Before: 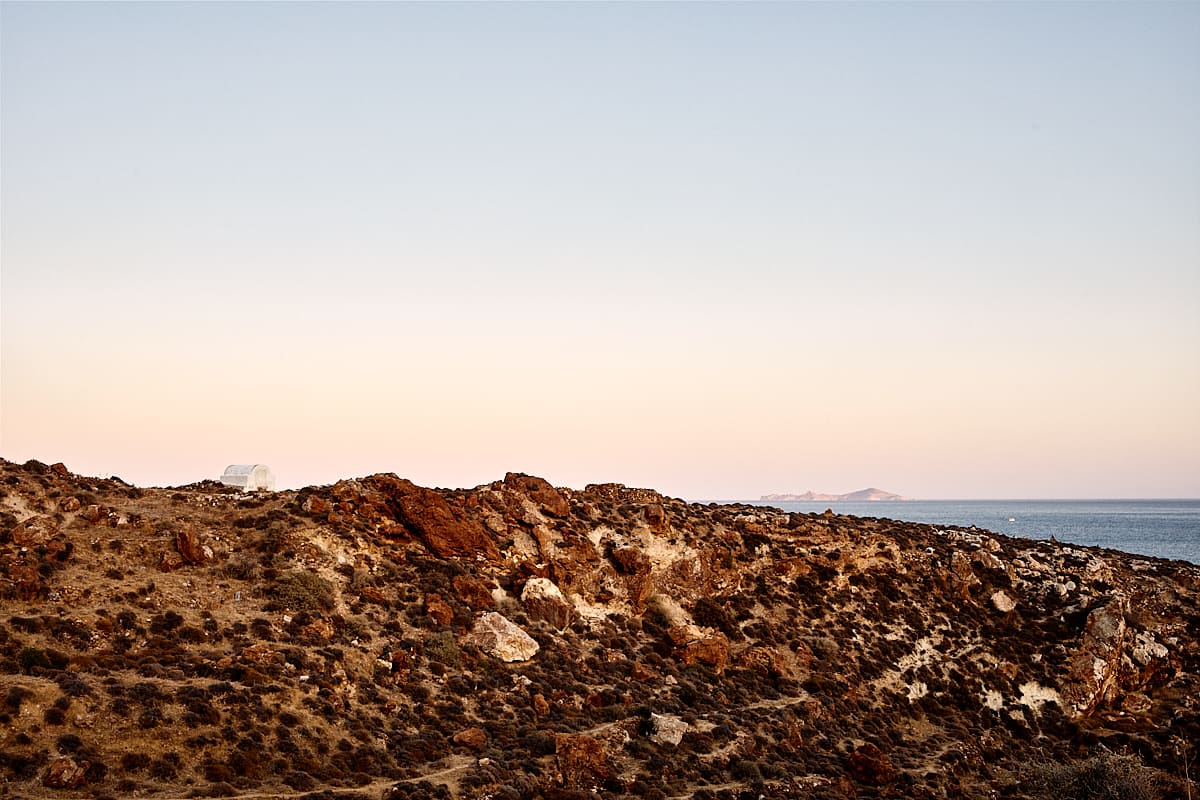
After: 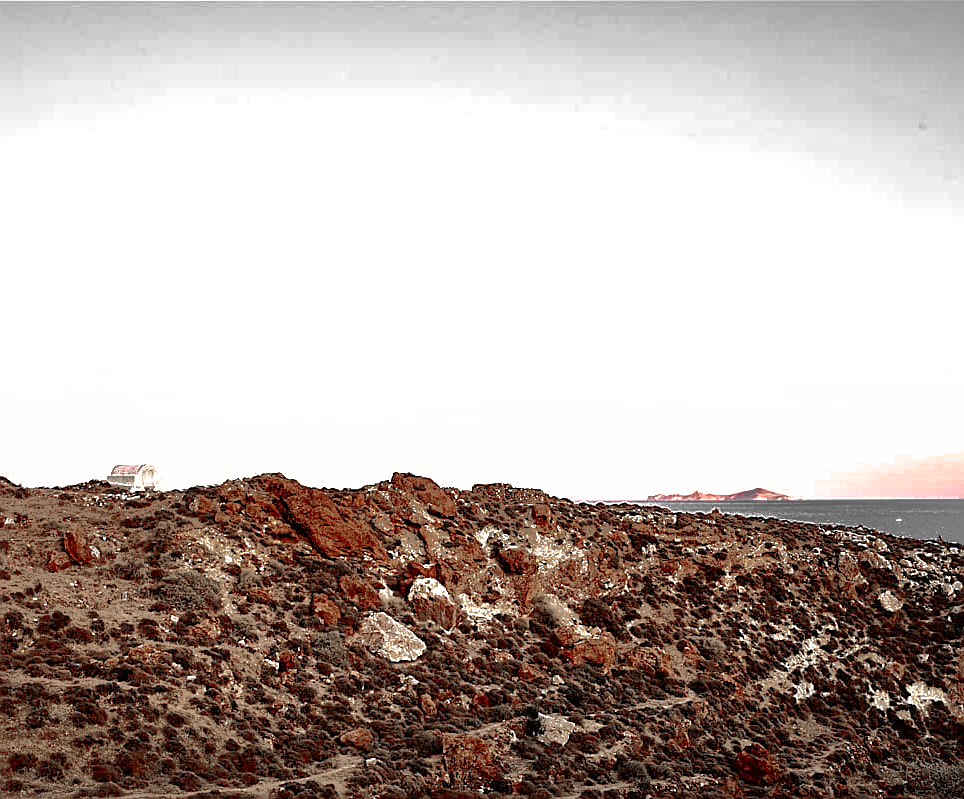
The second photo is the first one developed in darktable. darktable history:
velvia: on, module defaults
shadows and highlights: shadows 38.12, highlights -75.98
exposure: exposure 0.493 EV, compensate highlight preservation false
crop and rotate: left 9.476%, right 10.186%
sharpen: on, module defaults
color zones: curves: ch1 [(0, 0.831) (0.08, 0.771) (0.157, 0.268) (0.241, 0.207) (0.562, -0.005) (0.714, -0.013) (0.876, 0.01) (1, 0.831)]
